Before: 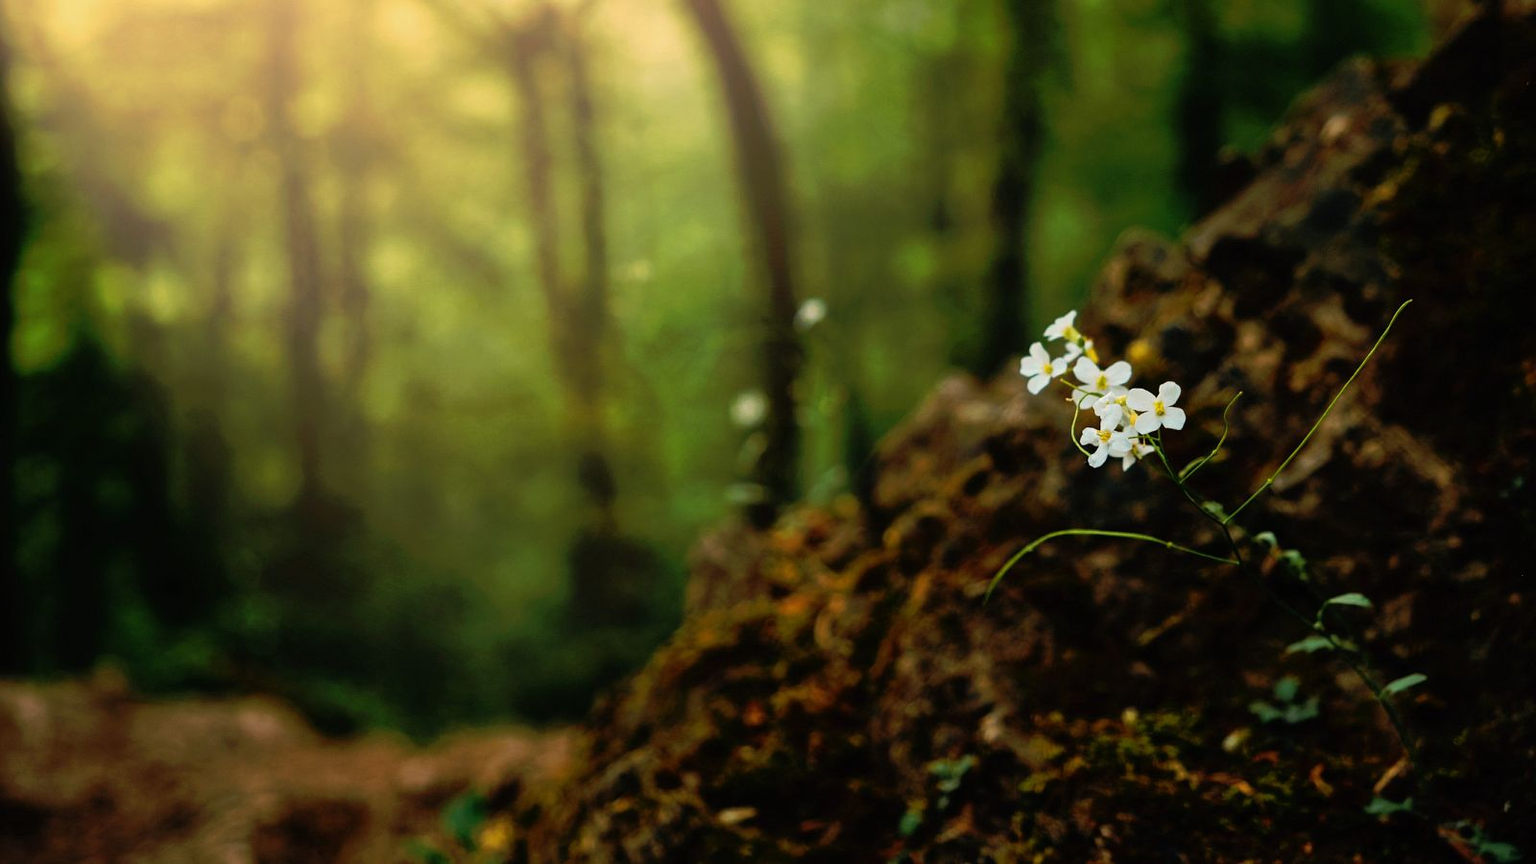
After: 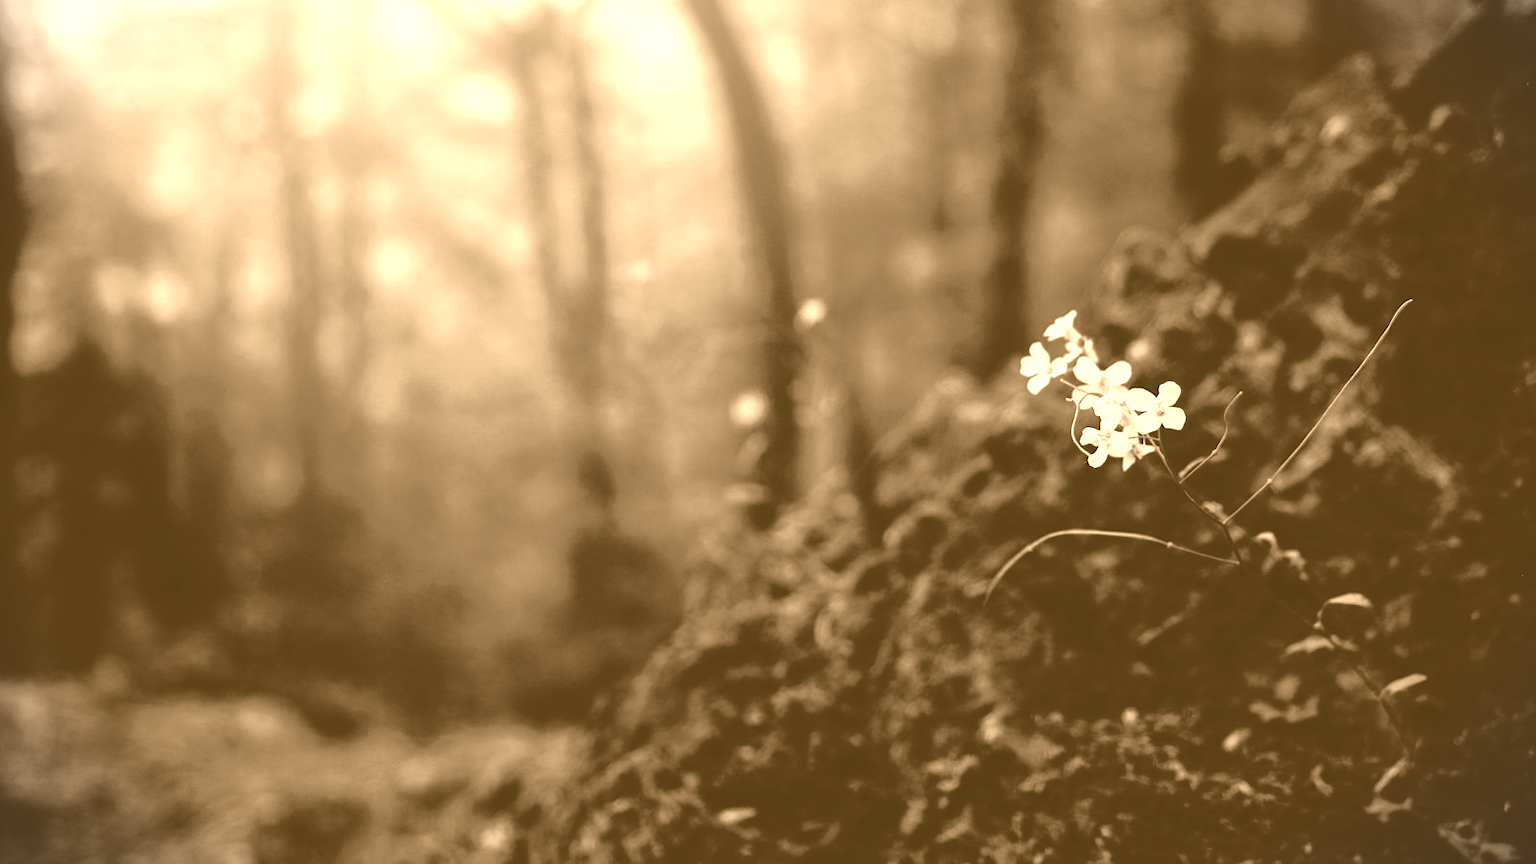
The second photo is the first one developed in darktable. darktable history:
colorize: hue 28.8°, source mix 100%
vignetting: fall-off start 100%, brightness -0.282, width/height ratio 1.31
